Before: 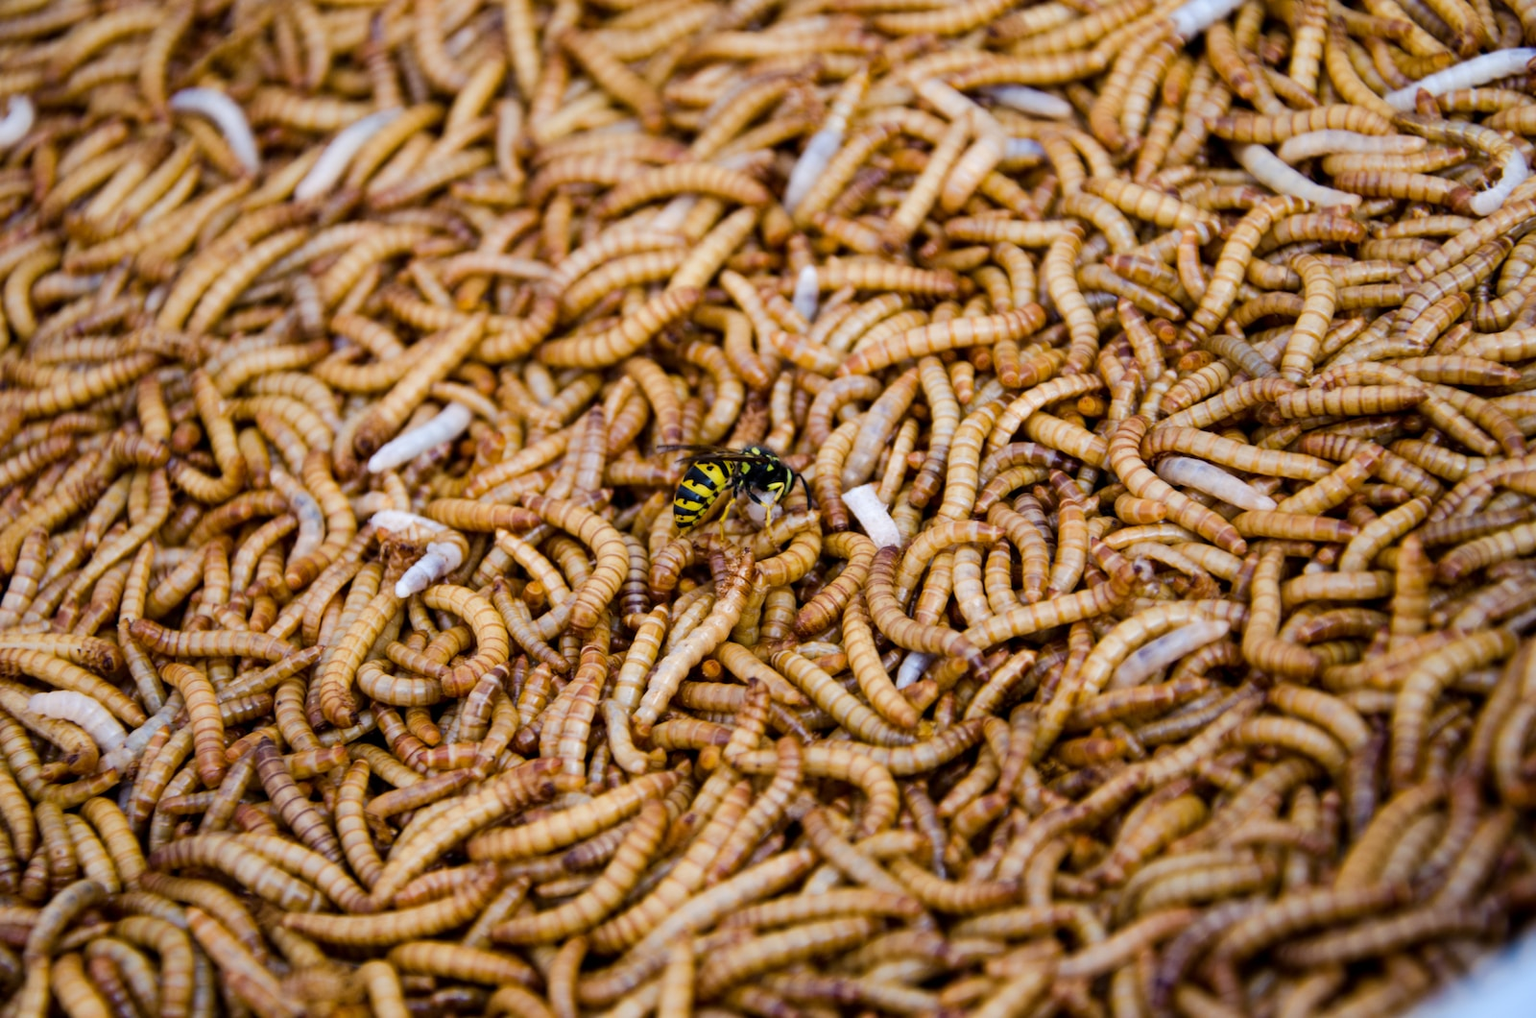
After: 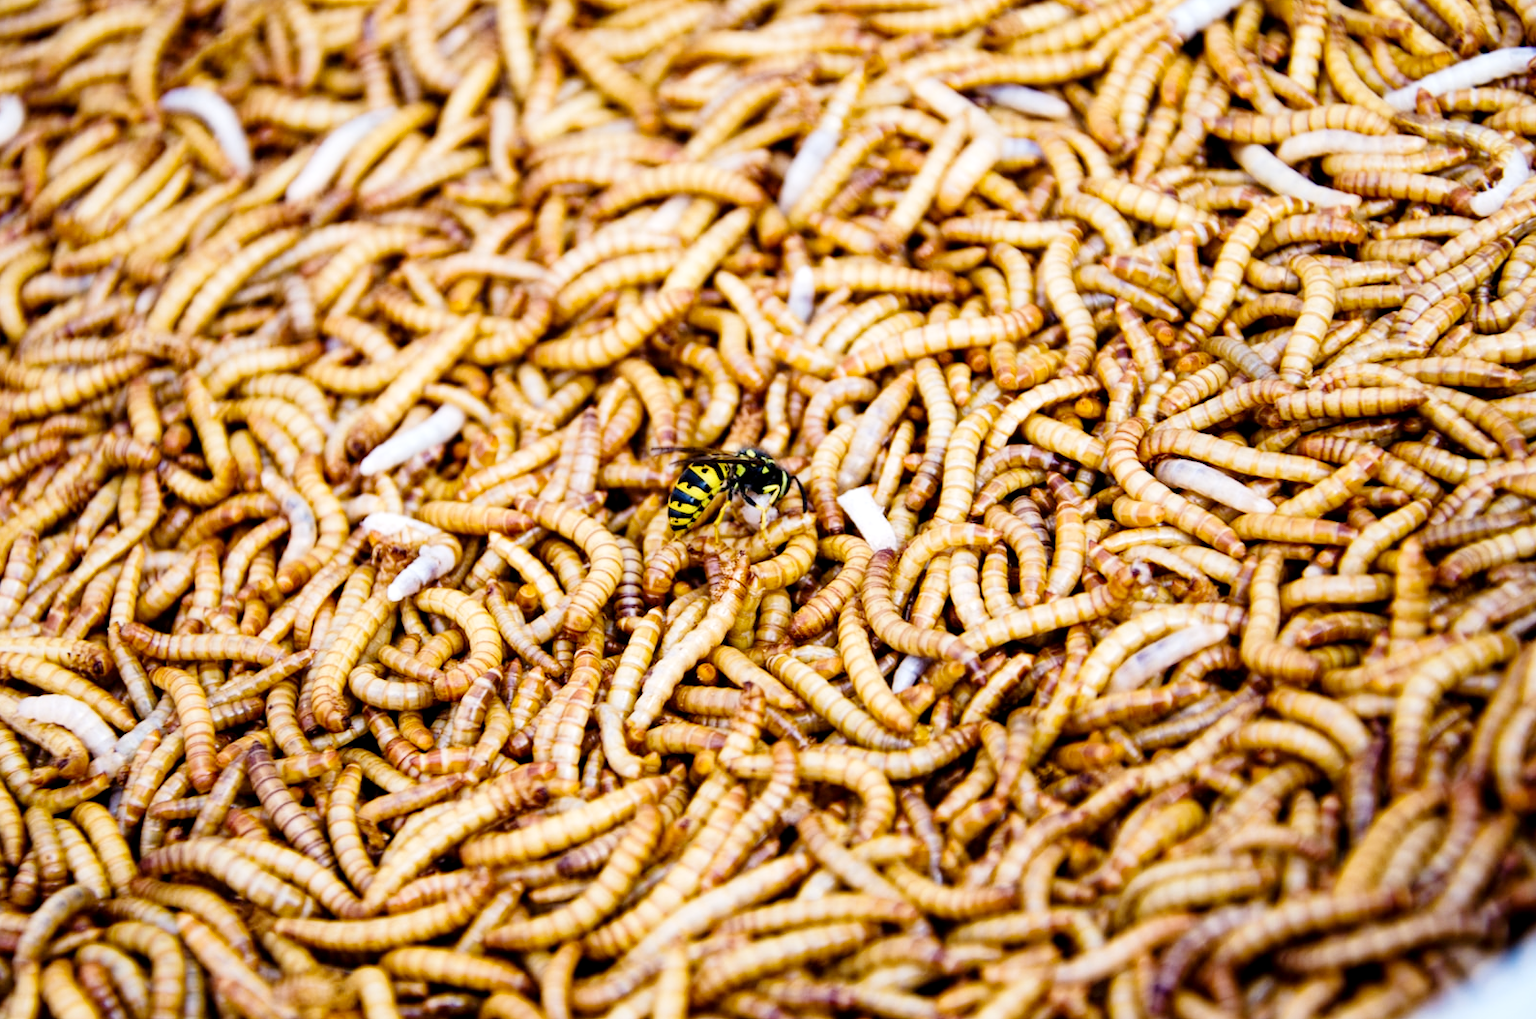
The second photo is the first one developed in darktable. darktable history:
crop and rotate: left 0.721%, top 0.139%, bottom 0.35%
base curve: curves: ch0 [(0, 0) (0.008, 0.007) (0.022, 0.029) (0.048, 0.089) (0.092, 0.197) (0.191, 0.399) (0.275, 0.534) (0.357, 0.65) (0.477, 0.78) (0.542, 0.833) (0.799, 0.973) (1, 1)], preserve colors none
local contrast: highlights 100%, shadows 102%, detail 120%, midtone range 0.2
